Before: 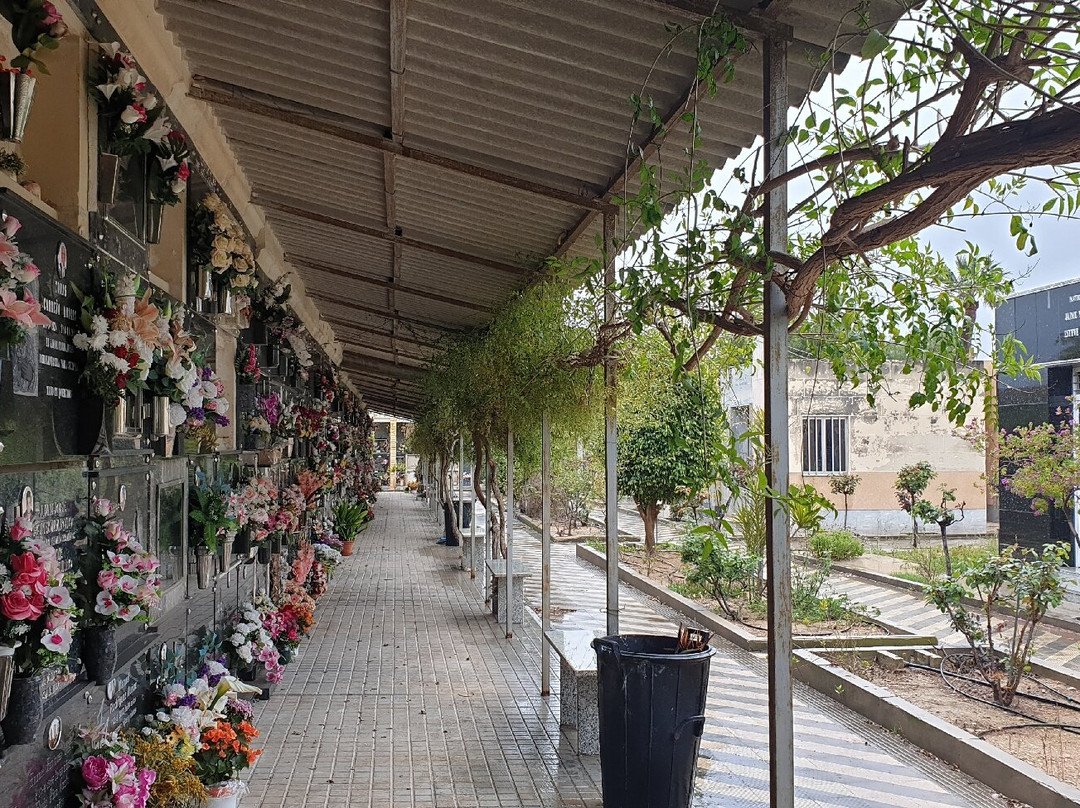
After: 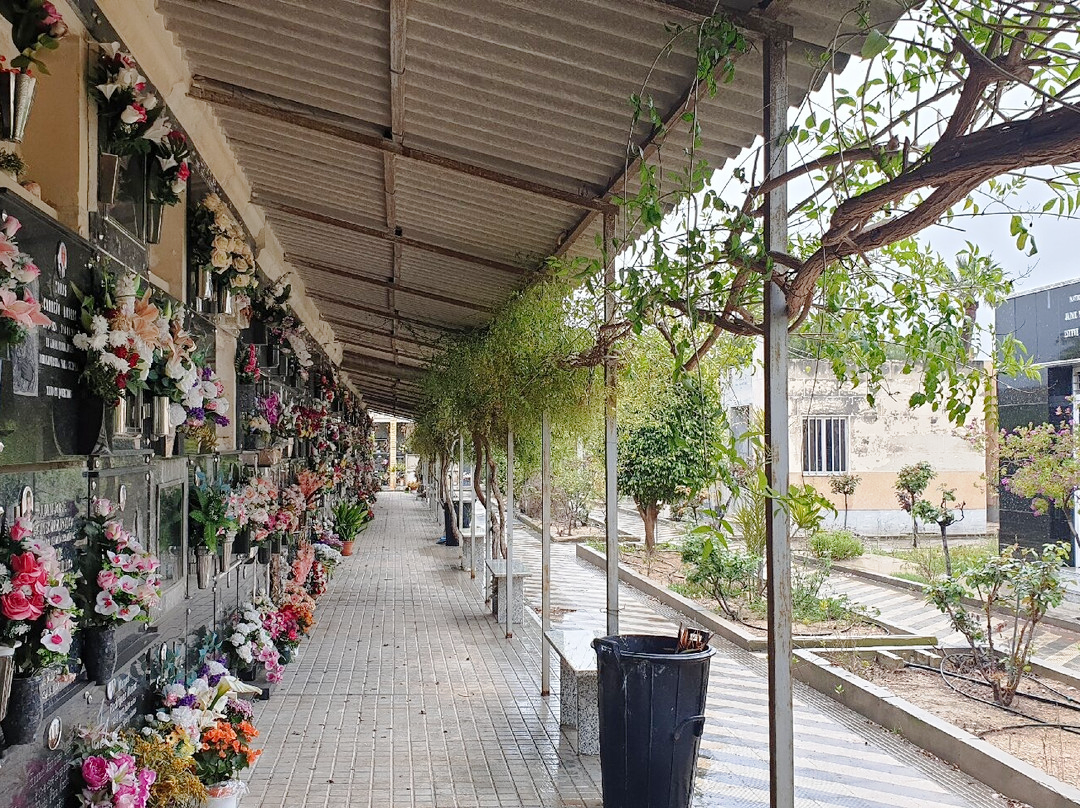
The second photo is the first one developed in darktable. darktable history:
tone curve: curves: ch0 [(0, 0) (0.003, 0.004) (0.011, 0.015) (0.025, 0.033) (0.044, 0.058) (0.069, 0.091) (0.1, 0.131) (0.136, 0.178) (0.177, 0.232) (0.224, 0.294) (0.277, 0.362) (0.335, 0.434) (0.399, 0.512) (0.468, 0.582) (0.543, 0.646) (0.623, 0.713) (0.709, 0.783) (0.801, 0.876) (0.898, 0.938) (1, 1)], preserve colors none
